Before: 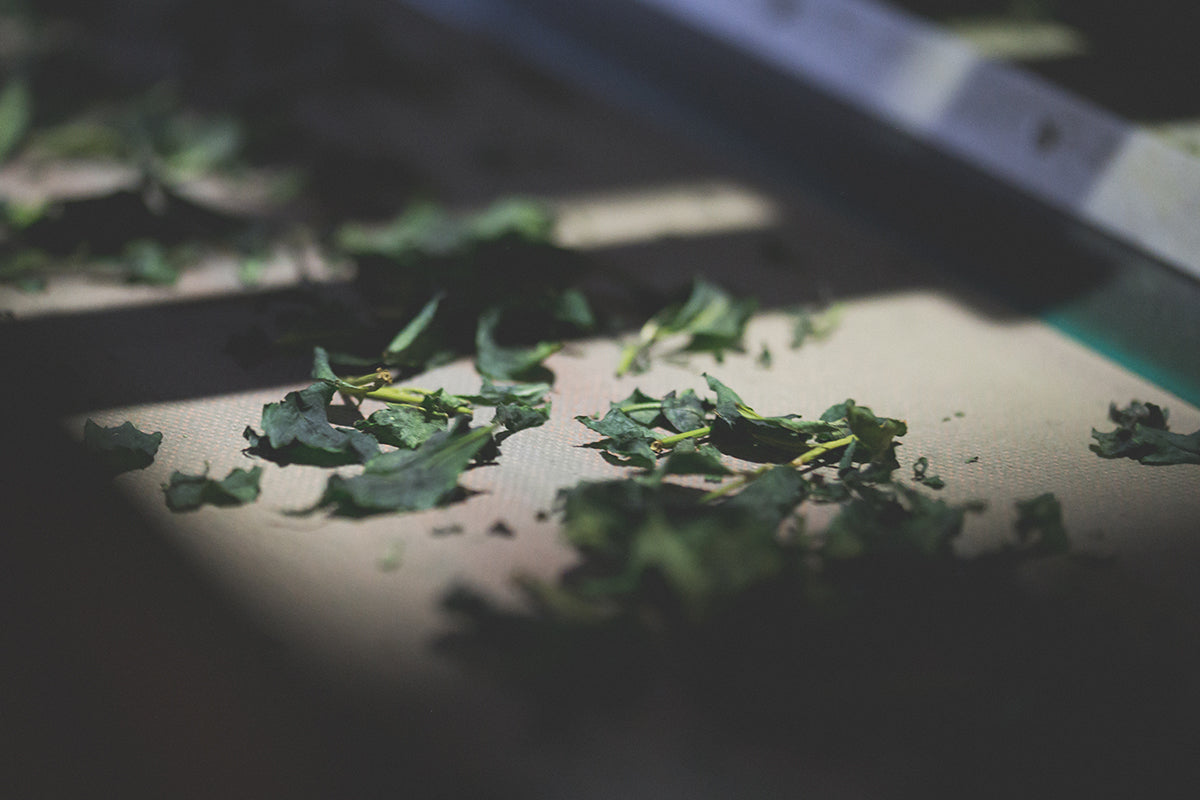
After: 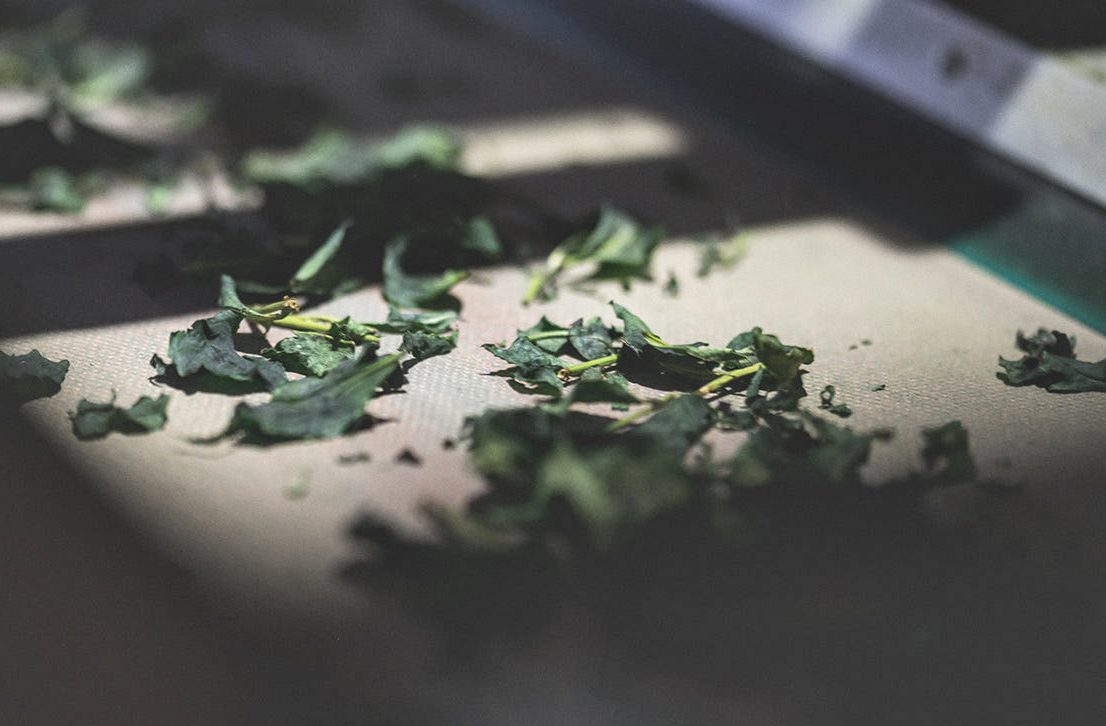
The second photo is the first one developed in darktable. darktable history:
crop and rotate: left 7.771%, top 9.229%
local contrast: detail 150%
shadows and highlights: soften with gaussian
